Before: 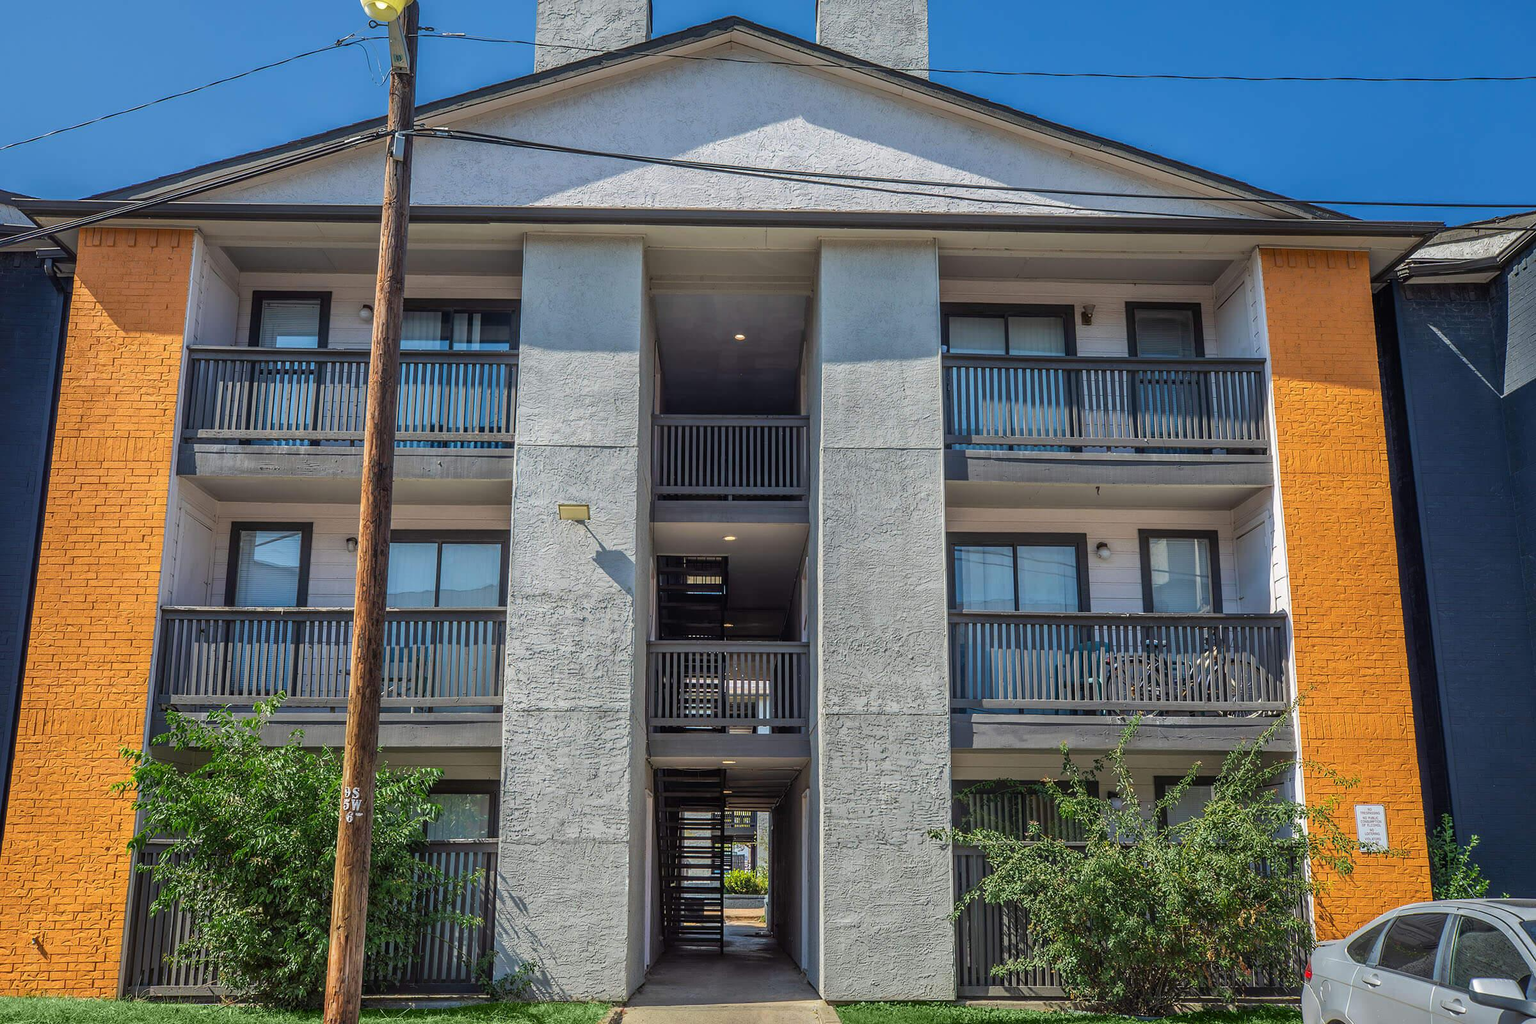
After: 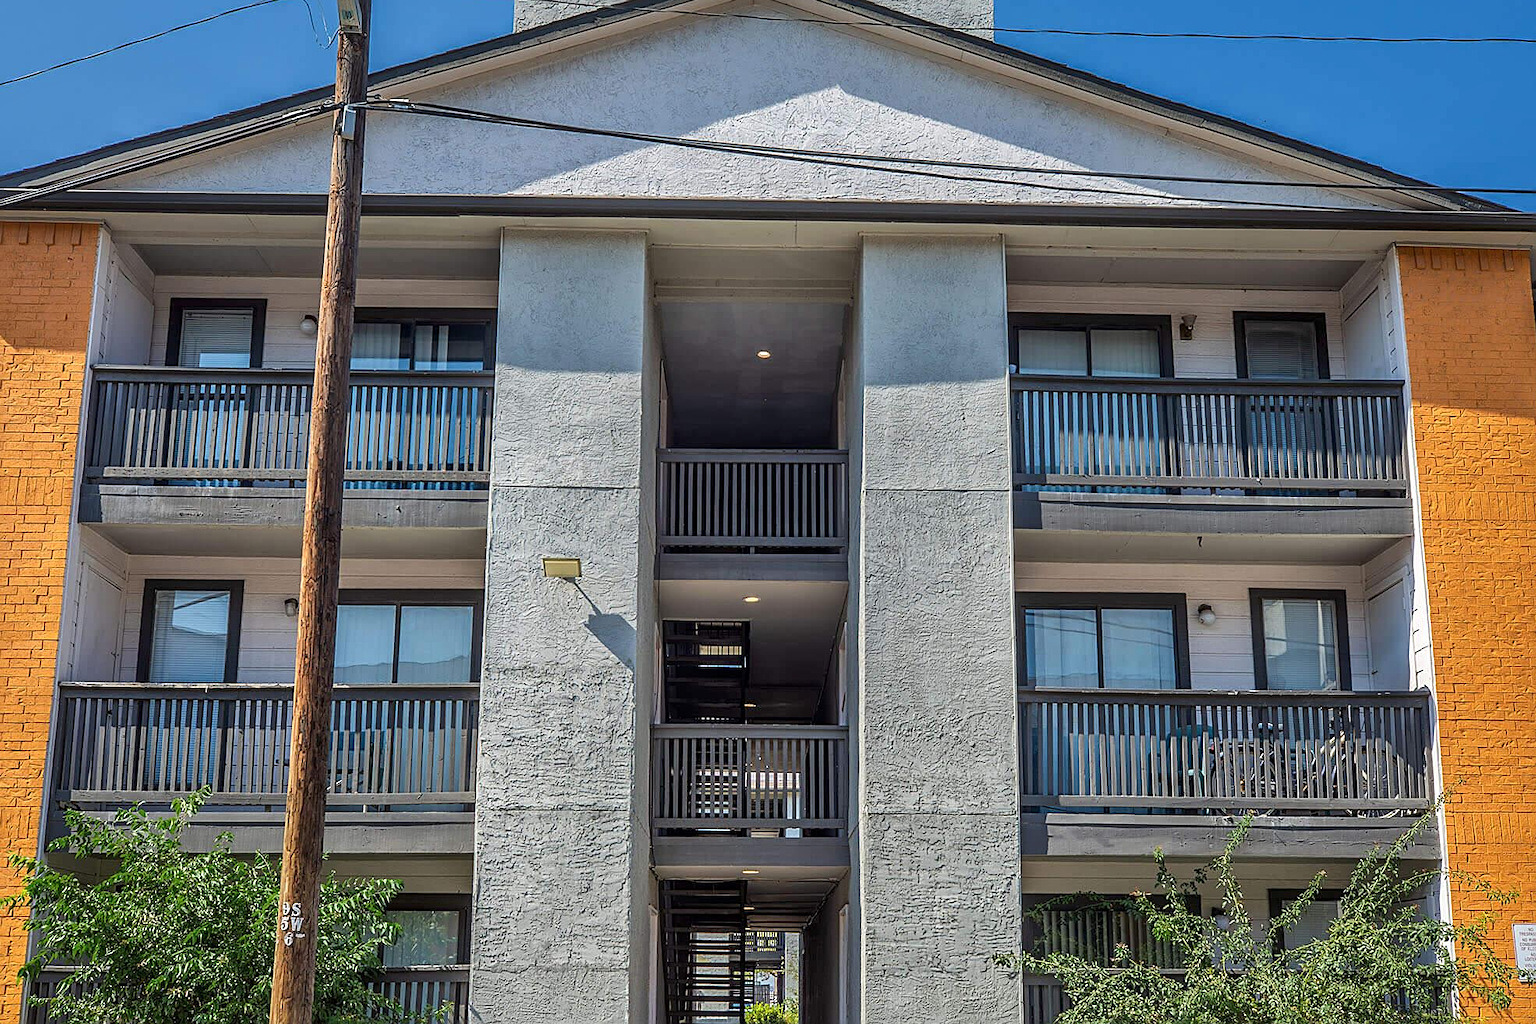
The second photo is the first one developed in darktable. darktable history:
sharpen: amount 0.495
exposure: black level correction 0, compensate exposure bias true, compensate highlight preservation false
crop and rotate: left 7.343%, top 4.575%, right 10.525%, bottom 13.222%
local contrast: mode bilateral grid, contrast 20, coarseness 50, detail 130%, midtone range 0.2
